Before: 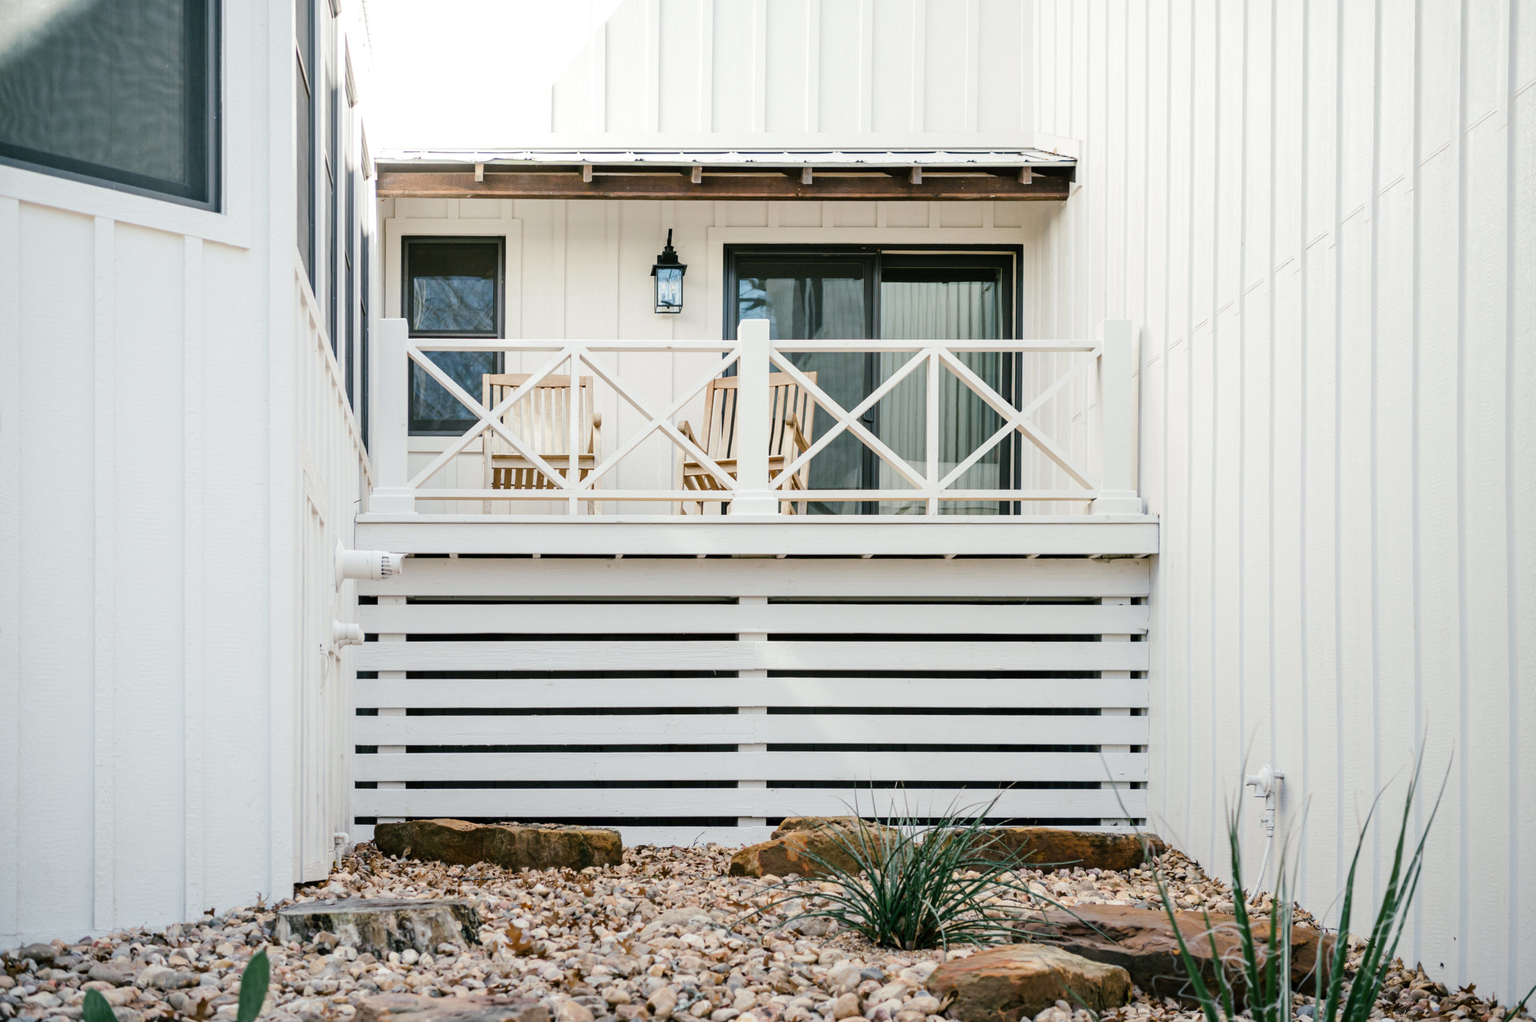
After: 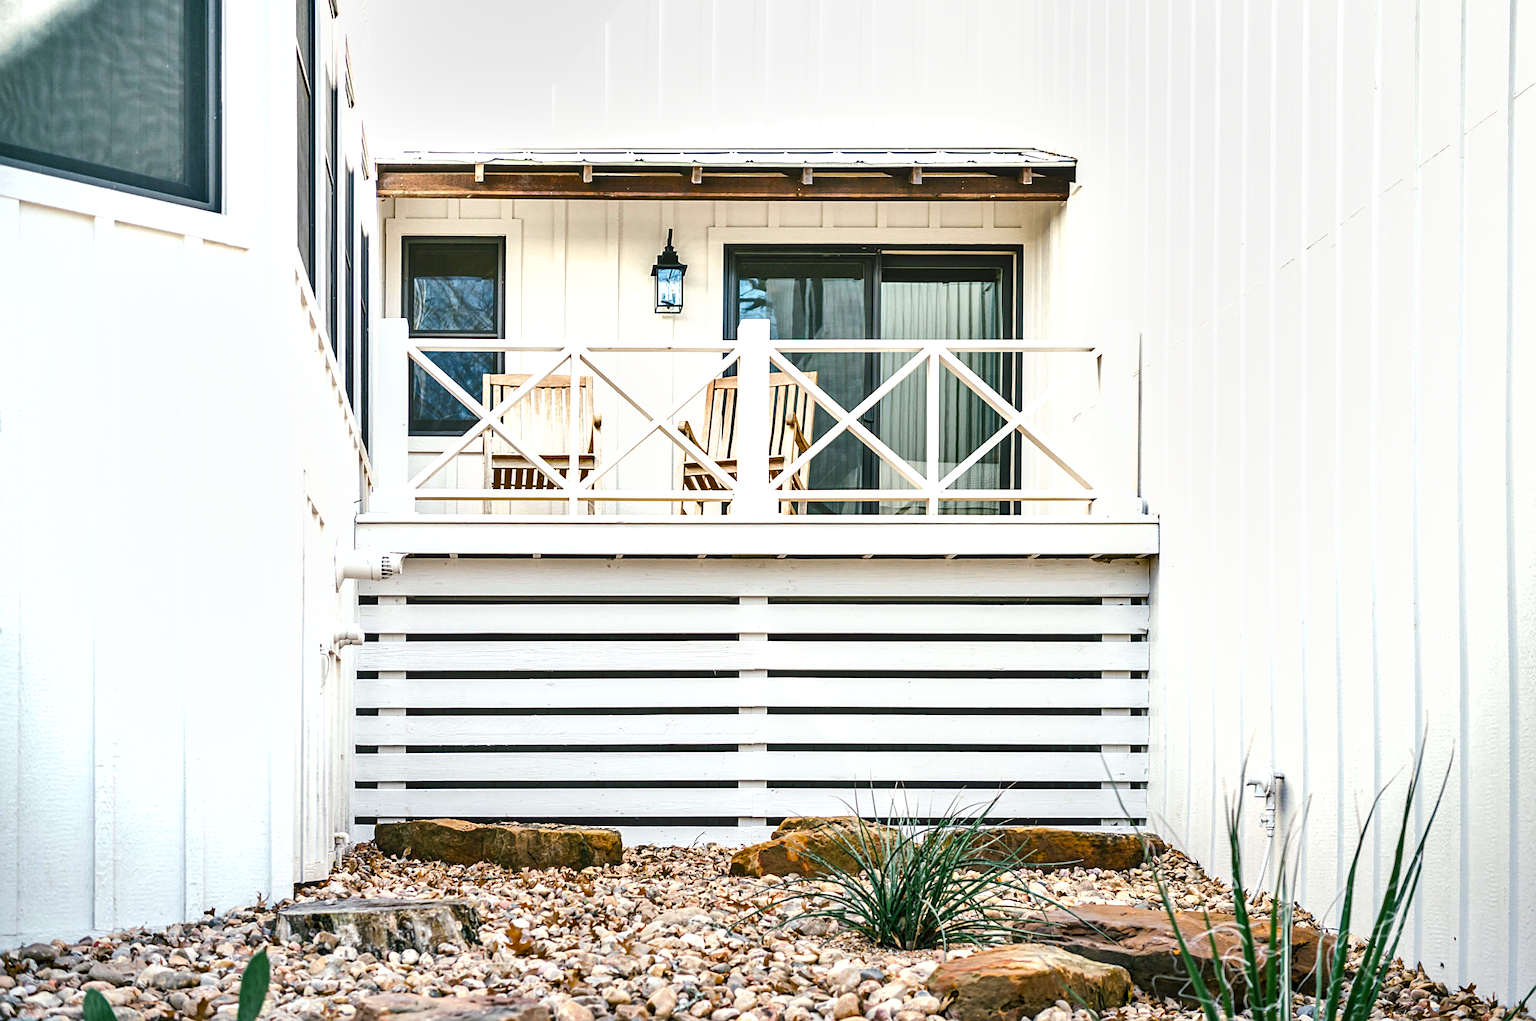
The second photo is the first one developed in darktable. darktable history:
local contrast: on, module defaults
shadows and highlights: soften with gaussian
tone equalizer: on, module defaults
exposure: exposure 0.67 EV, compensate highlight preservation false
sharpen: on, module defaults
color balance rgb: linear chroma grading › mid-tones 7.541%, perceptual saturation grading › global saturation 19.906%
